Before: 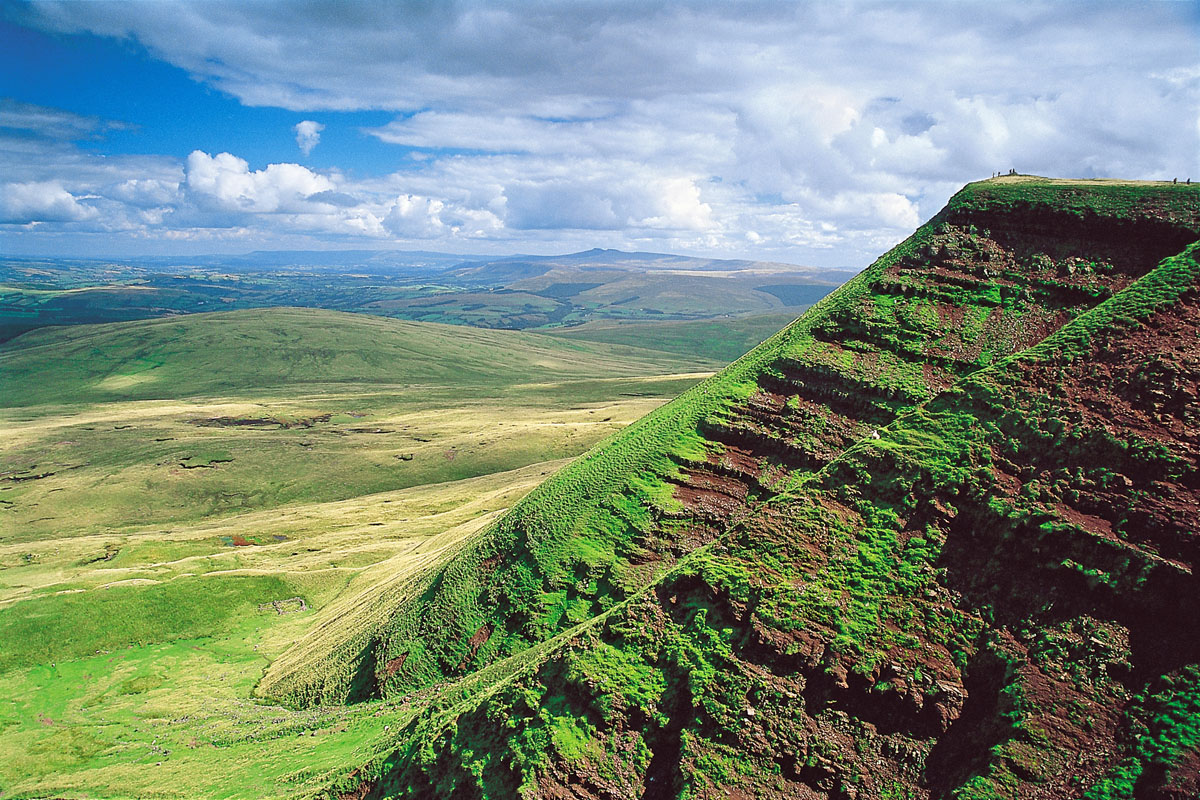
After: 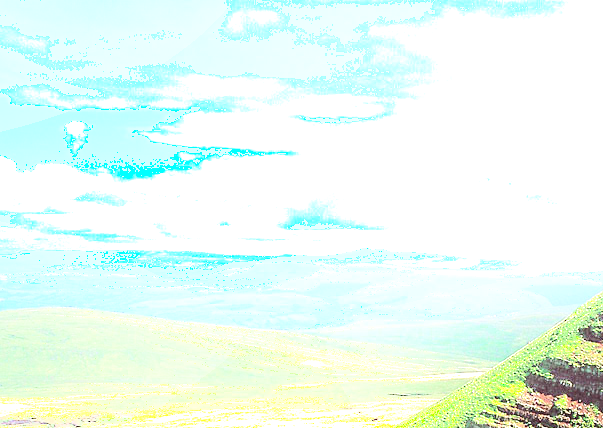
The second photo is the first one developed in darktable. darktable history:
crop: left 19.359%, right 30.339%, bottom 46.438%
exposure: black level correction 0, exposure 1.469 EV, compensate exposure bias true, compensate highlight preservation false
shadows and highlights: shadows -39.39, highlights 63.09, soften with gaussian
